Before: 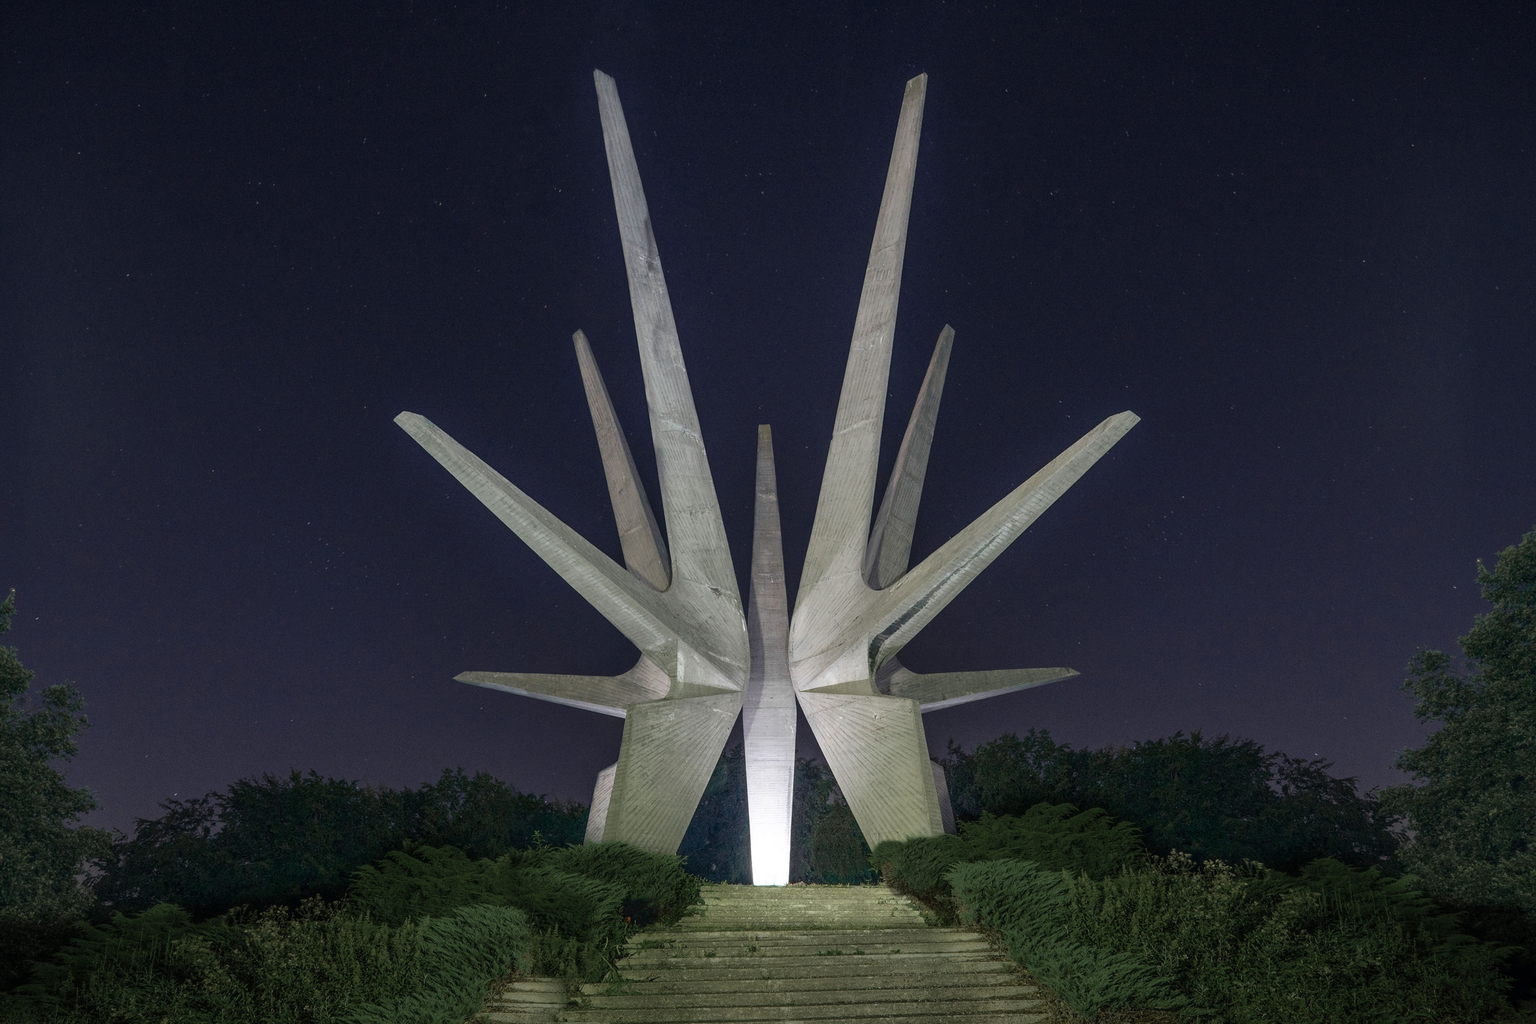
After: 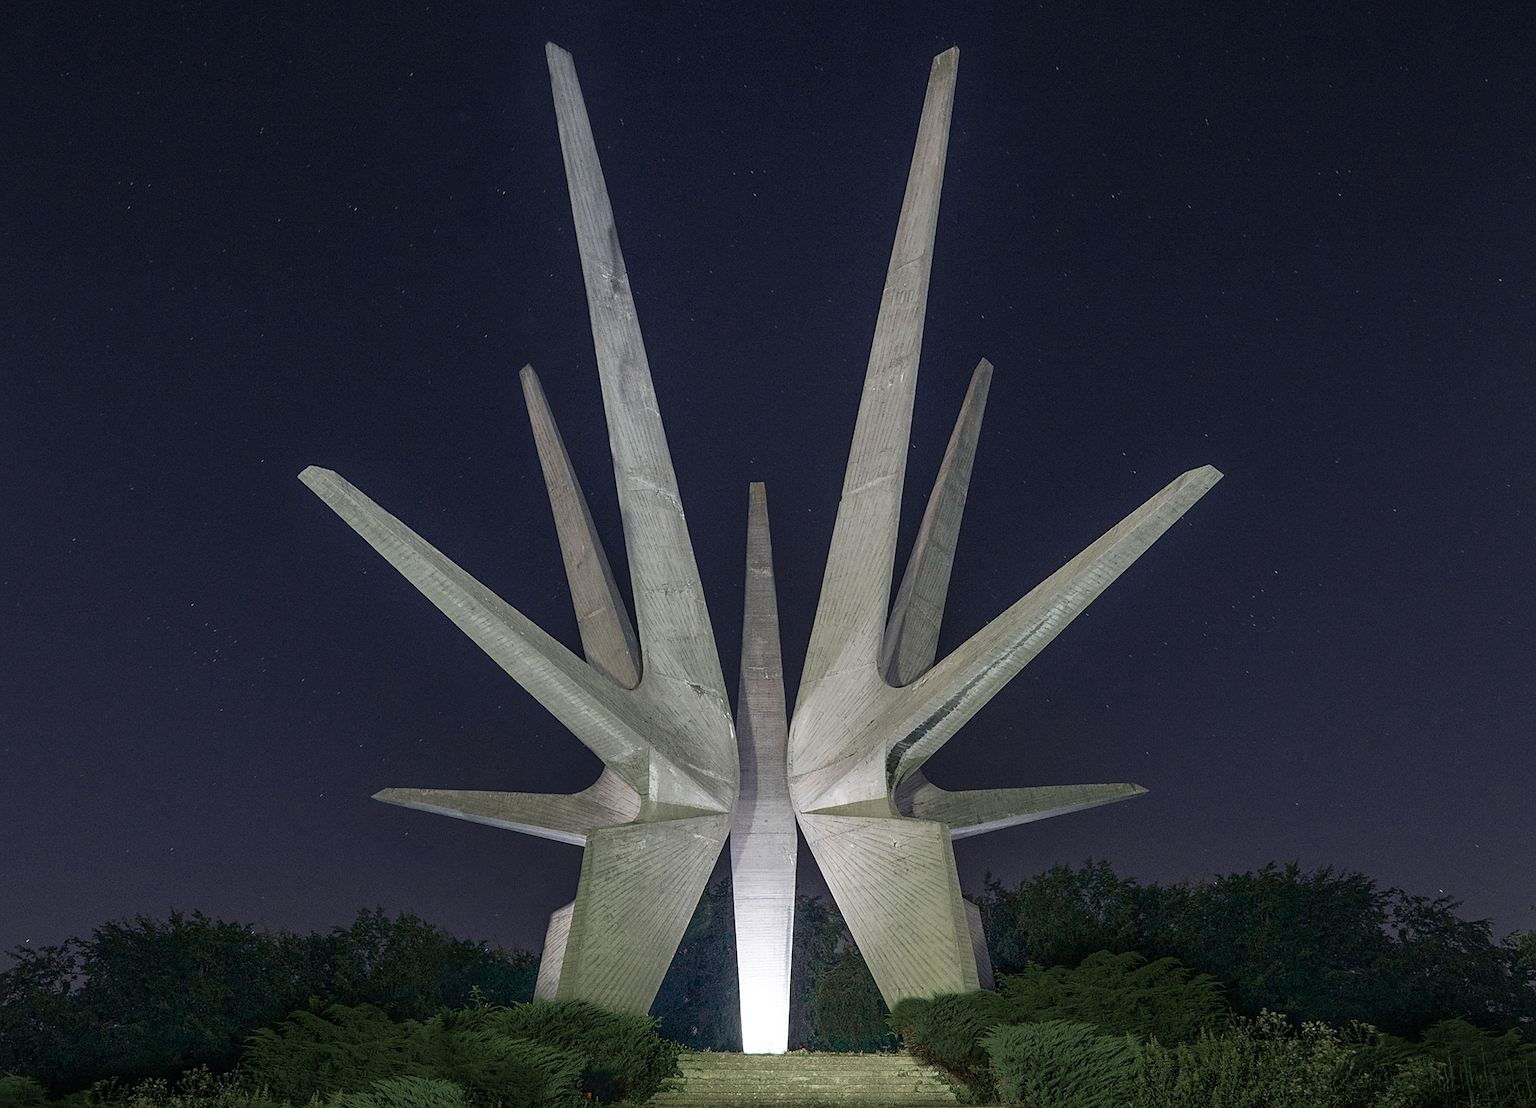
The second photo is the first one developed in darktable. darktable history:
crop: left 10.022%, top 3.496%, right 9.249%, bottom 9.136%
sharpen: on, module defaults
